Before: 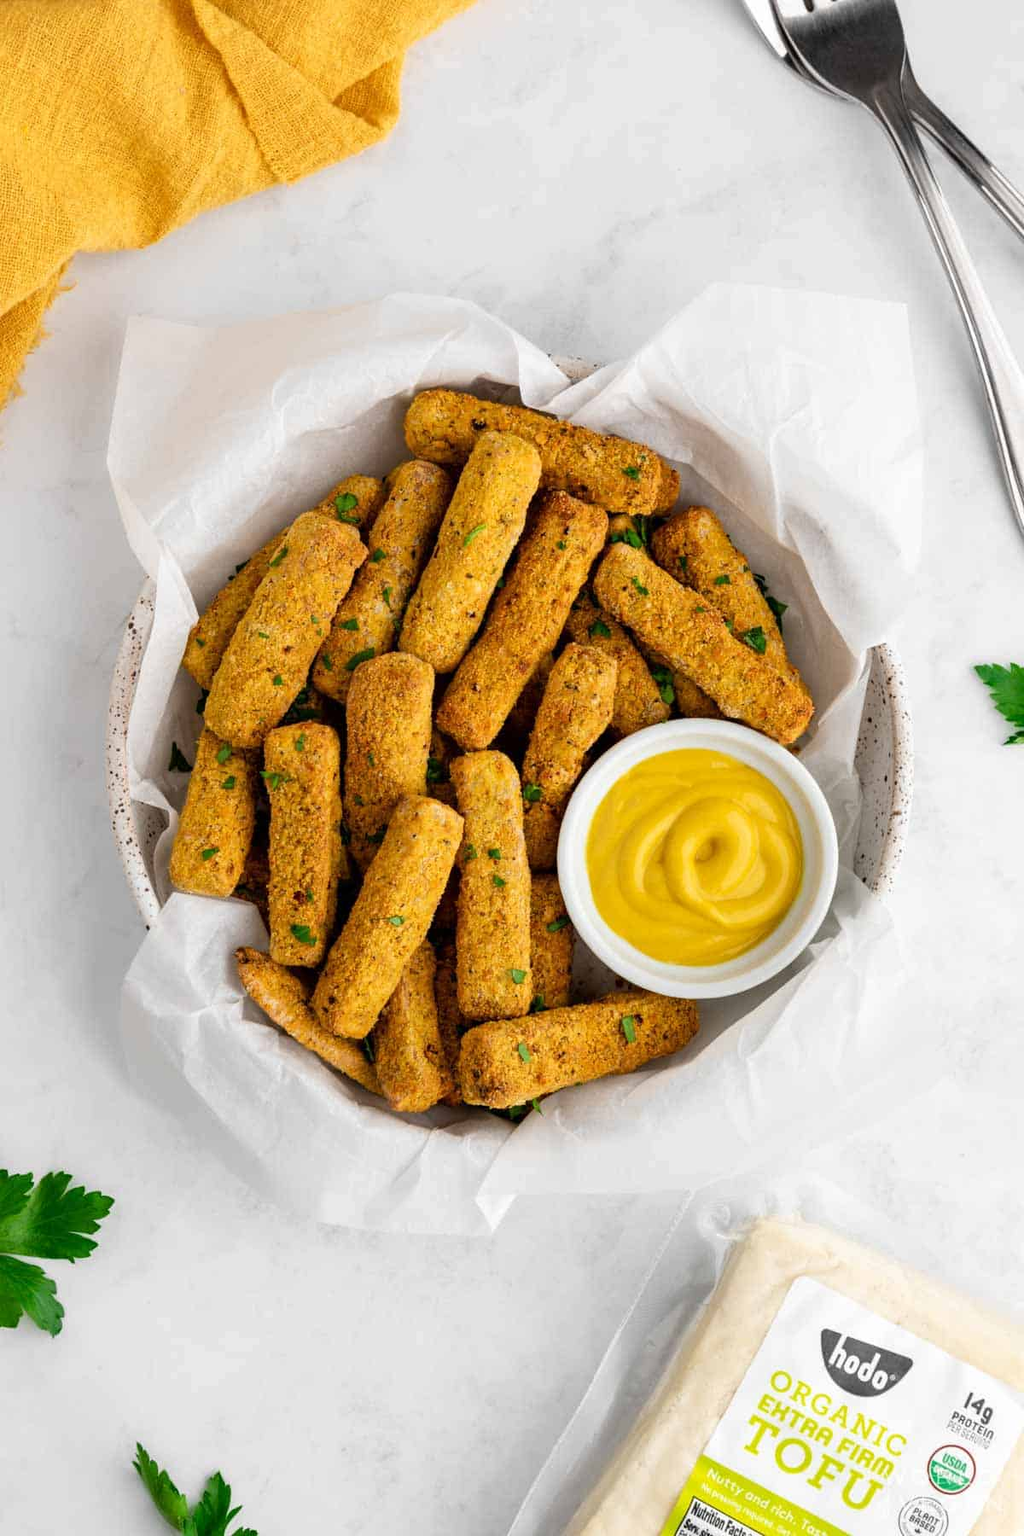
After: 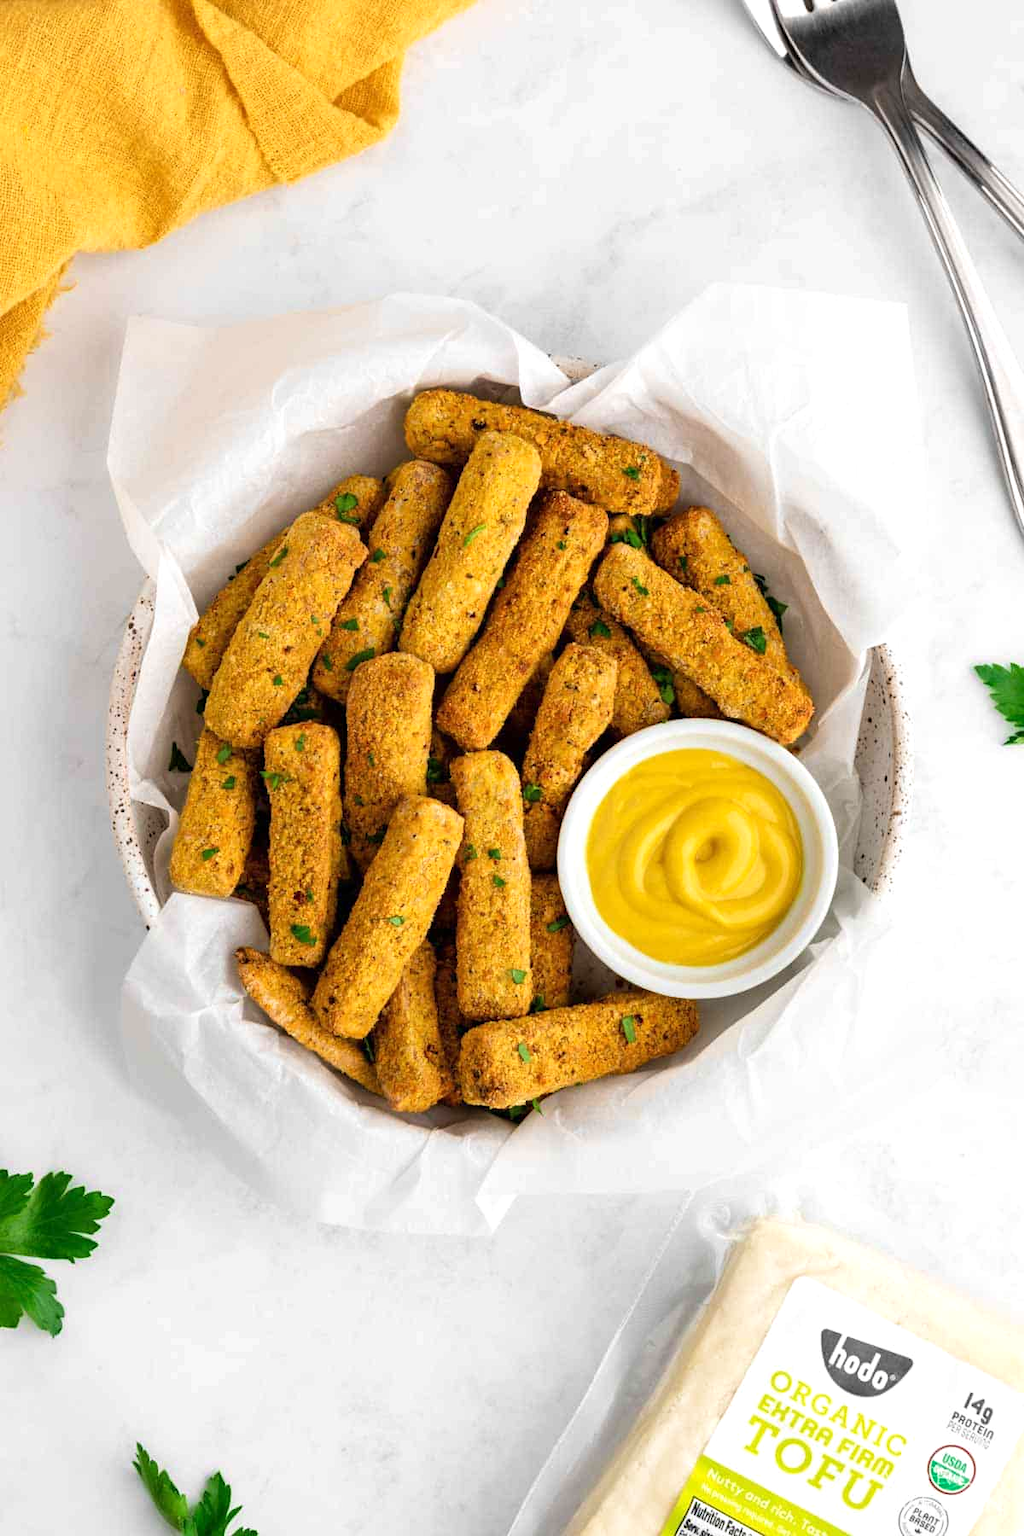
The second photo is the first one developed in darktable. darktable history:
velvia: on, module defaults
exposure: exposure 0.202 EV, compensate highlight preservation false
